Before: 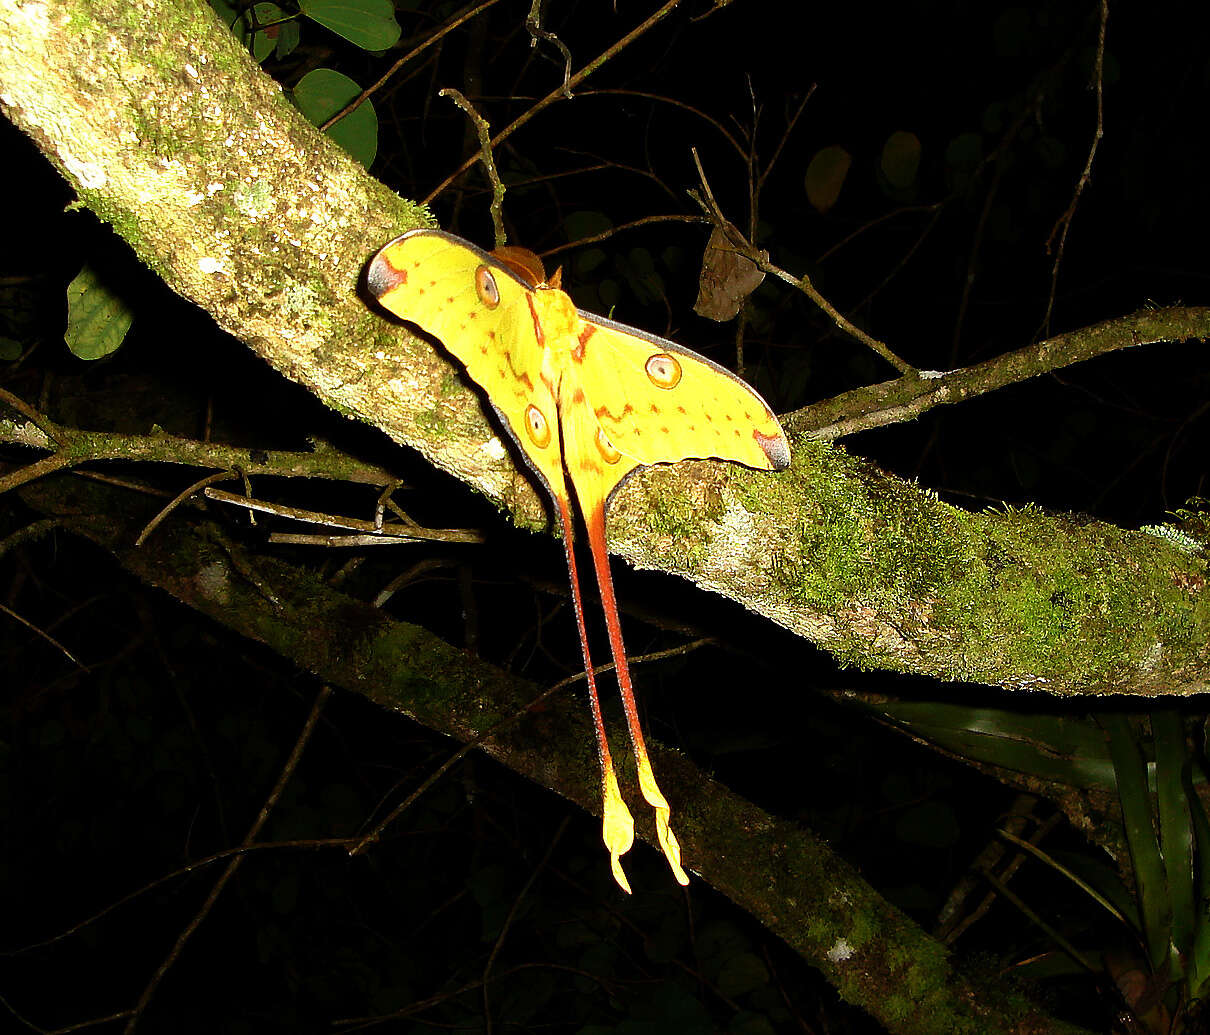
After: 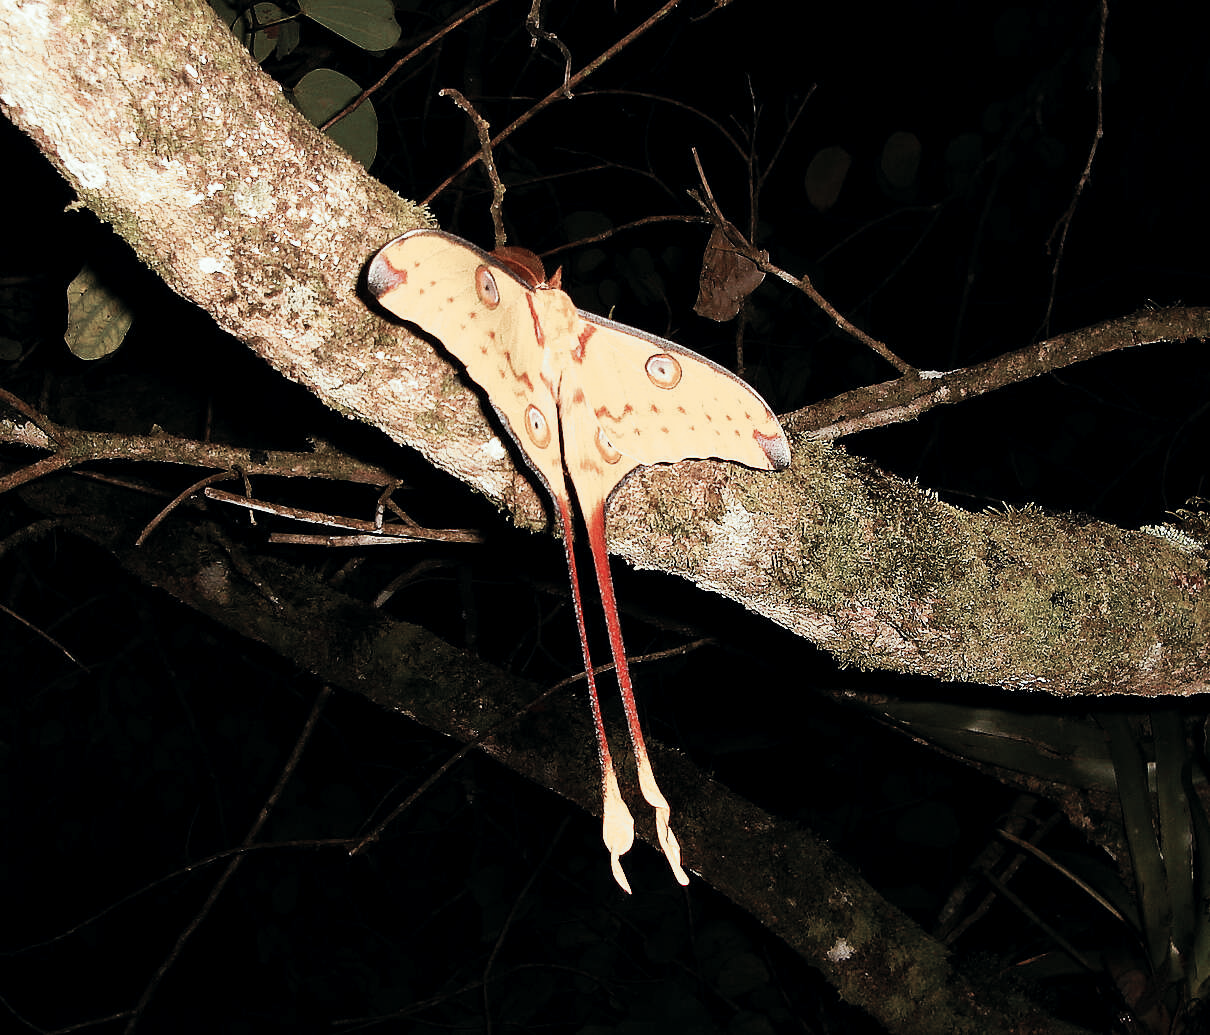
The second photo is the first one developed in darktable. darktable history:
tone curve: curves: ch0 [(0, 0) (0.003, 0.005) (0.011, 0.011) (0.025, 0.022) (0.044, 0.035) (0.069, 0.051) (0.1, 0.073) (0.136, 0.106) (0.177, 0.147) (0.224, 0.195) (0.277, 0.253) (0.335, 0.315) (0.399, 0.388) (0.468, 0.488) (0.543, 0.586) (0.623, 0.685) (0.709, 0.764) (0.801, 0.838) (0.898, 0.908) (1, 1)], preserve colors none
color look up table: target L [94.72, 90.9, 85.82, 86.88, 78.56, 64.62, 62.89, 56.91, 45.89, 24.51, 200.35, 72.23, 68.08, 66.91, 65.26, 56.33, 55.69, 42.1, 44.58, 41.24, 35, 29.63, 22.29, 18.65, 2.658, 90.46, 78.85, 72.62, 52.43, 51.33, 53.66, 52.32, 43.49, 39.23, 33.5, 41.02, 30.01, 16.33, 12.11, 1.4, 92.96, 93.34, 77.65, 76.09, 67.21, 58.97, 56.57, 42.19, 12.53], target a [-2.583, 3.279, -7.78, -15.11, -6.185, -16.27, -17.68, -2.413, -9.024, -7.818, 0, 18.56, 28.97, 12.1, 9.288, 44.94, 36.32, 51.71, 24.75, 21.69, 46, 12.97, 37.44, 30.81, 9.924, 6.677, 3.708, 30.58, 54.93, 54.31, 28.79, -8.803, 21.53, 9.085, 41.83, -1.129, 40.24, 30.08, 22.93, 4.528, -7.736, -17.31, -20.04, -21.55, -20.73, -17.42, -5.956, -2.988, -2.797], target b [7.929, 36.95, 26.85, 9.411, 10.19, 19.93, 1.573, 23.13, 5.015, 11.84, 0, 35.4, 15.69, 20.1, 2.249, 10.84, 31.14, 7.486, 9.834, 25.13, 36.04, 17.11, 13.15, 23.09, 3.521, -0.464, -12.1, -16.65, -20.47, -9.271, -9.295, -34.81, -27.77, -47.99, -10.94, -27.48, -49.56, -23.79, -44.23, -19.27, -1.134, -3.129, -15.38, -6.613, -28.11, -9.595, -14.47, -1.536, -6.539], num patches 49
